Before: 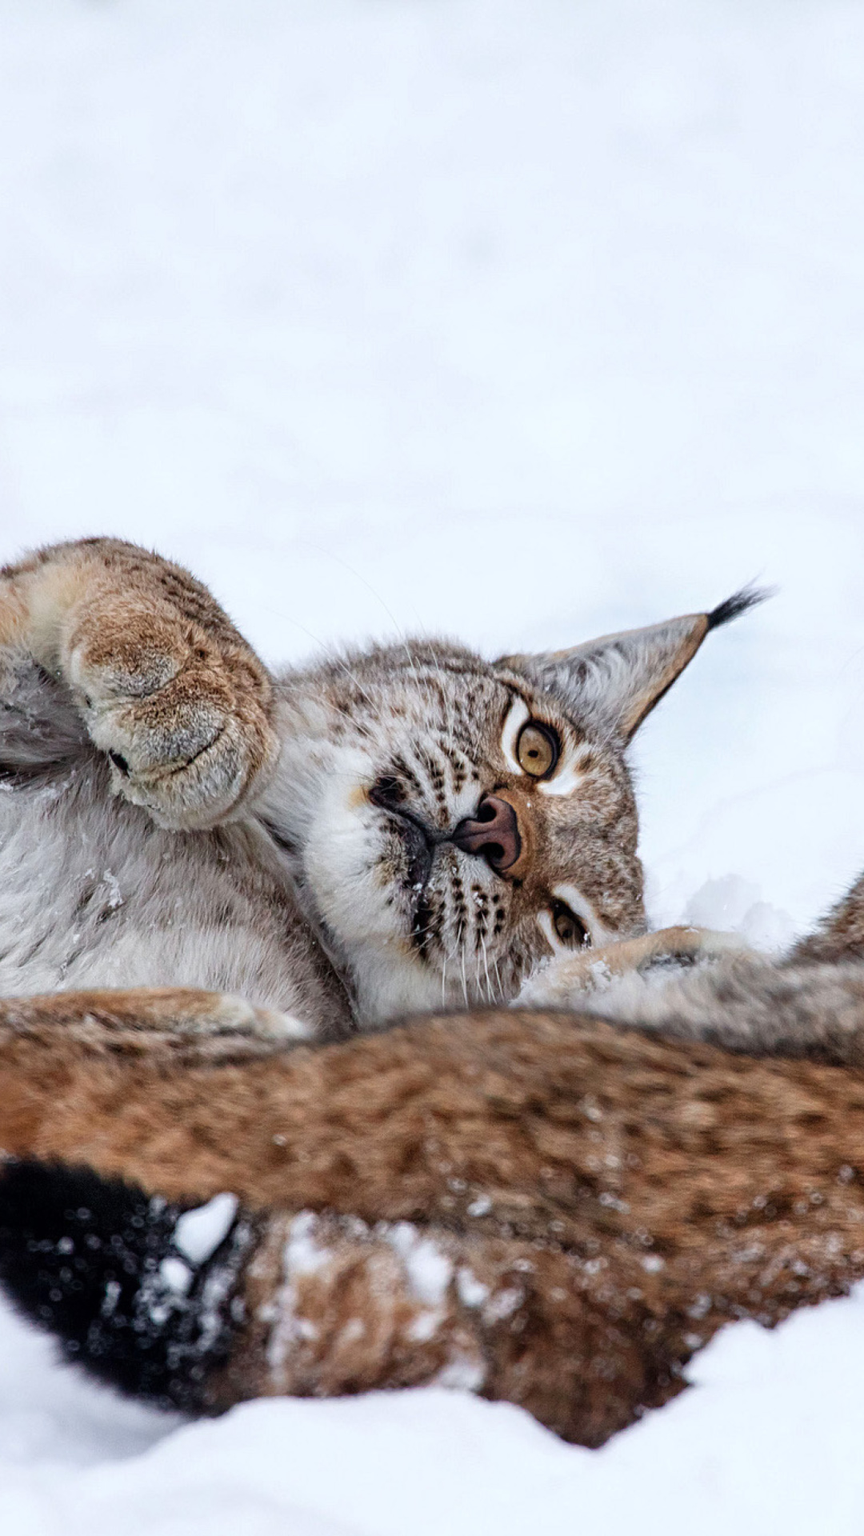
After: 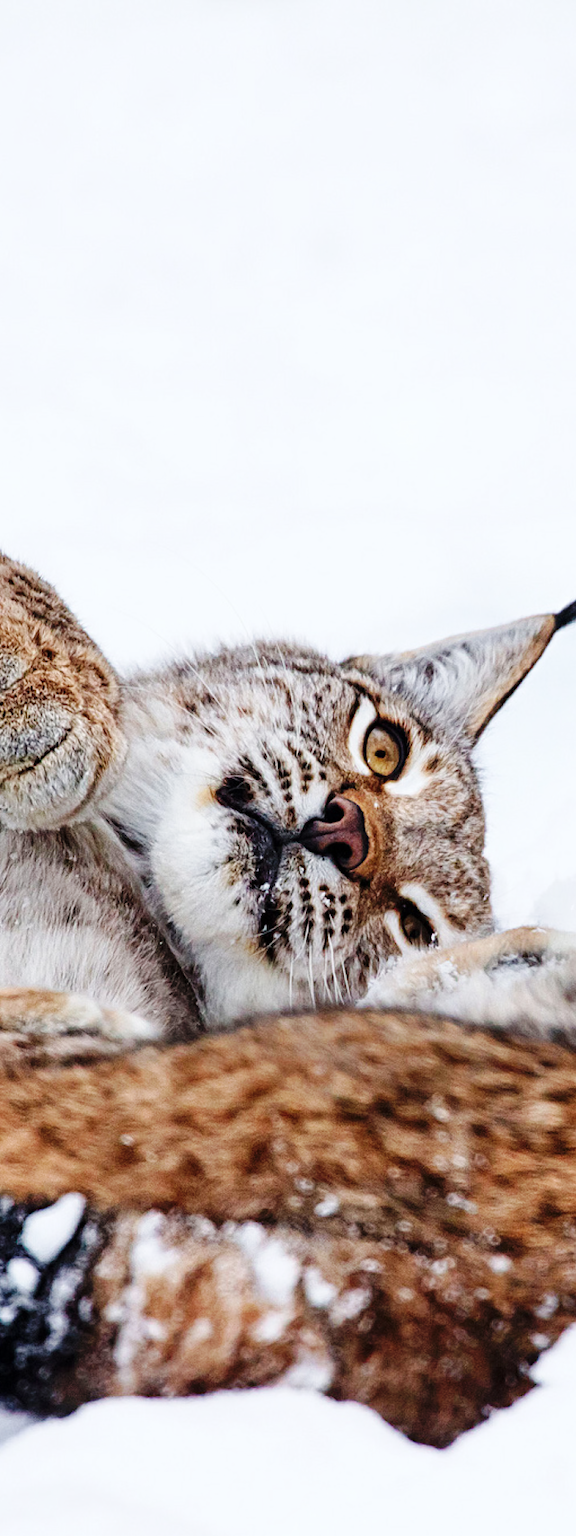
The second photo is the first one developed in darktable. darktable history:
crop and rotate: left 17.732%, right 15.423%
base curve: curves: ch0 [(0, 0) (0.036, 0.025) (0.121, 0.166) (0.206, 0.329) (0.605, 0.79) (1, 1)], preserve colors none
